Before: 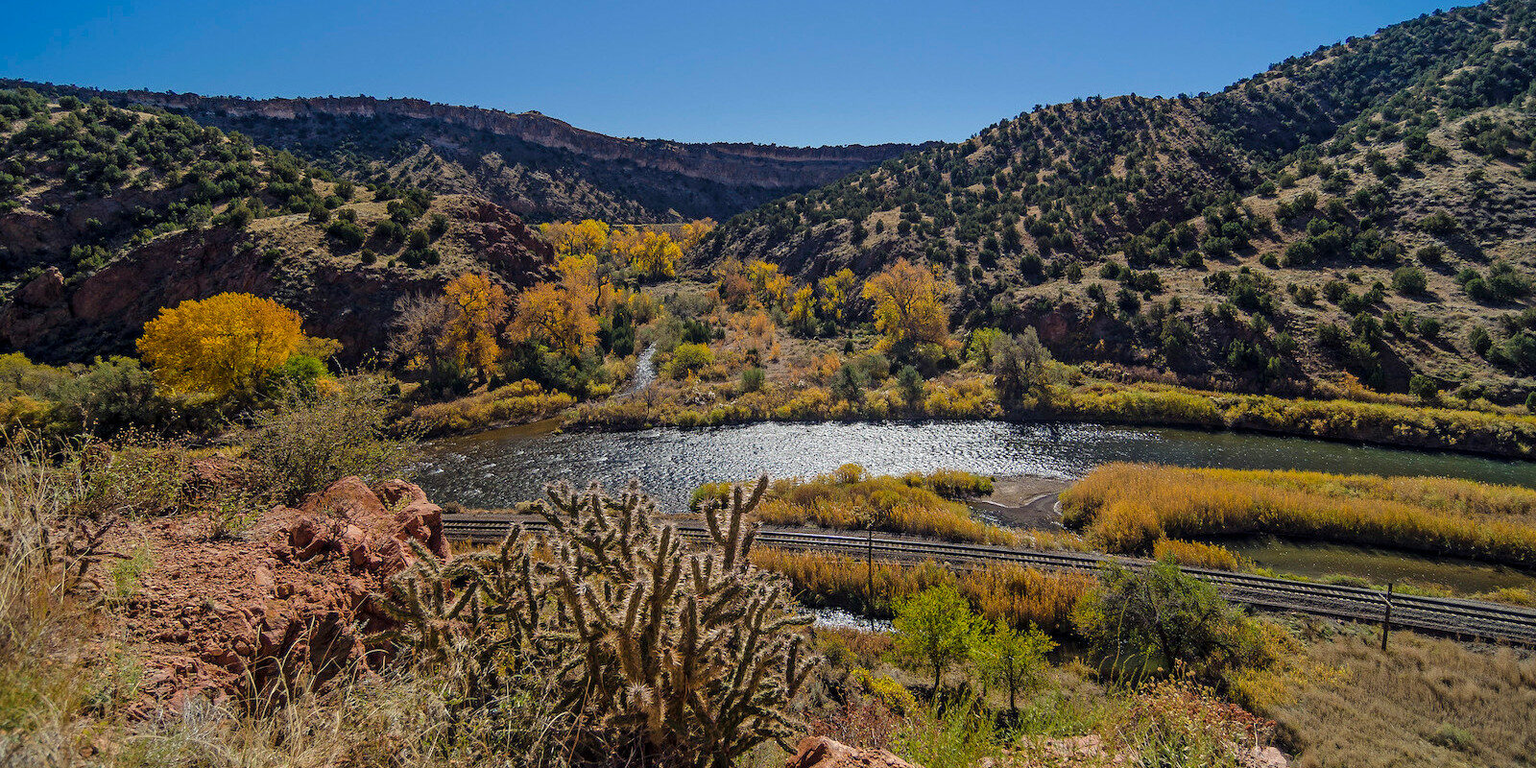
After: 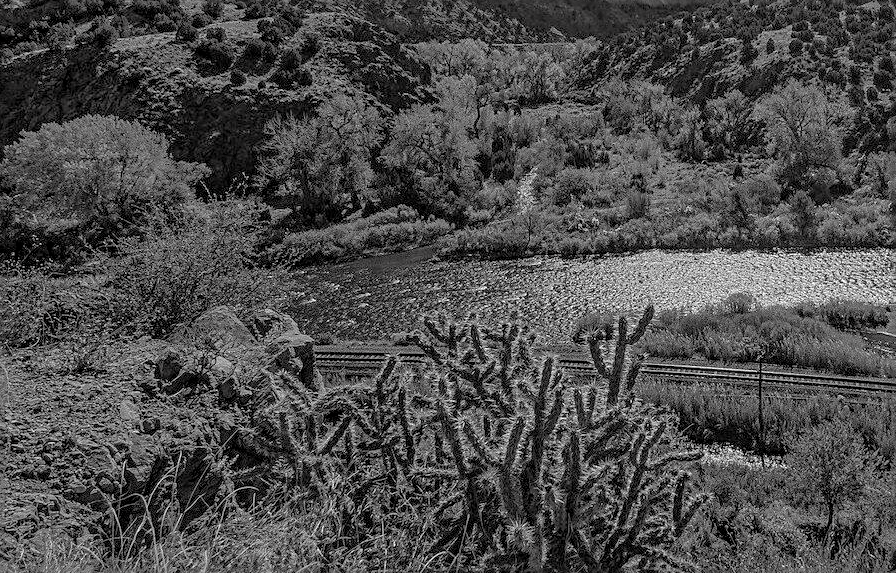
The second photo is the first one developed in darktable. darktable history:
crop: left 9.149%, top 23.792%, right 34.839%, bottom 4.526%
exposure: exposure -0.236 EV, compensate exposure bias true, compensate highlight preservation false
shadows and highlights: on, module defaults
sharpen: on, module defaults
color calibration: output gray [0.18, 0.41, 0.41, 0], x 0.33, y 0.344, temperature 5644.66 K
color balance rgb: shadows lift › luminance 0.933%, shadows lift › chroma 0.305%, shadows lift › hue 22.71°, perceptual saturation grading › global saturation 30.596%, global vibrance 10.094%, saturation formula JzAzBz (2021)
local contrast: on, module defaults
